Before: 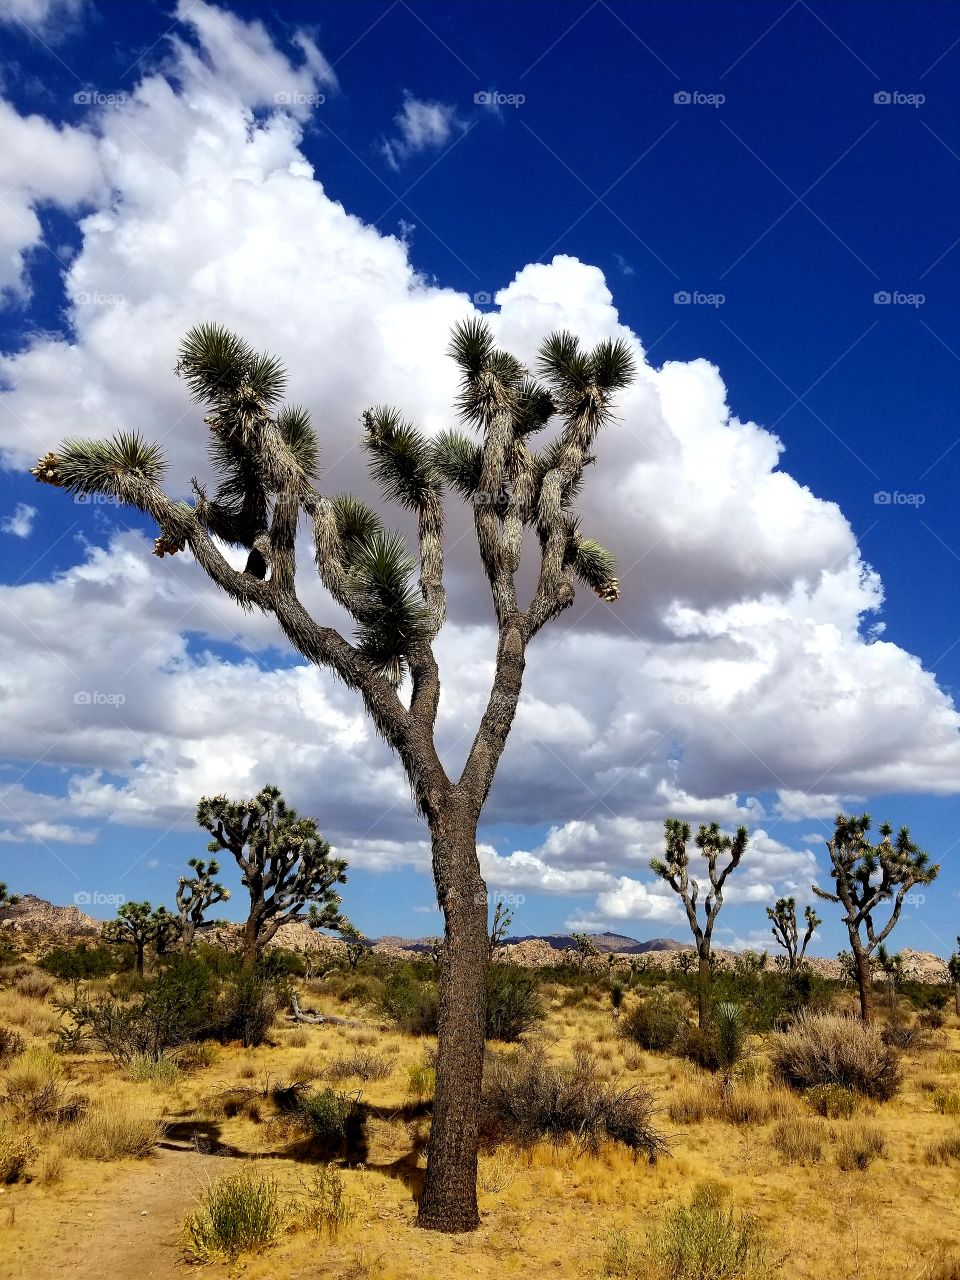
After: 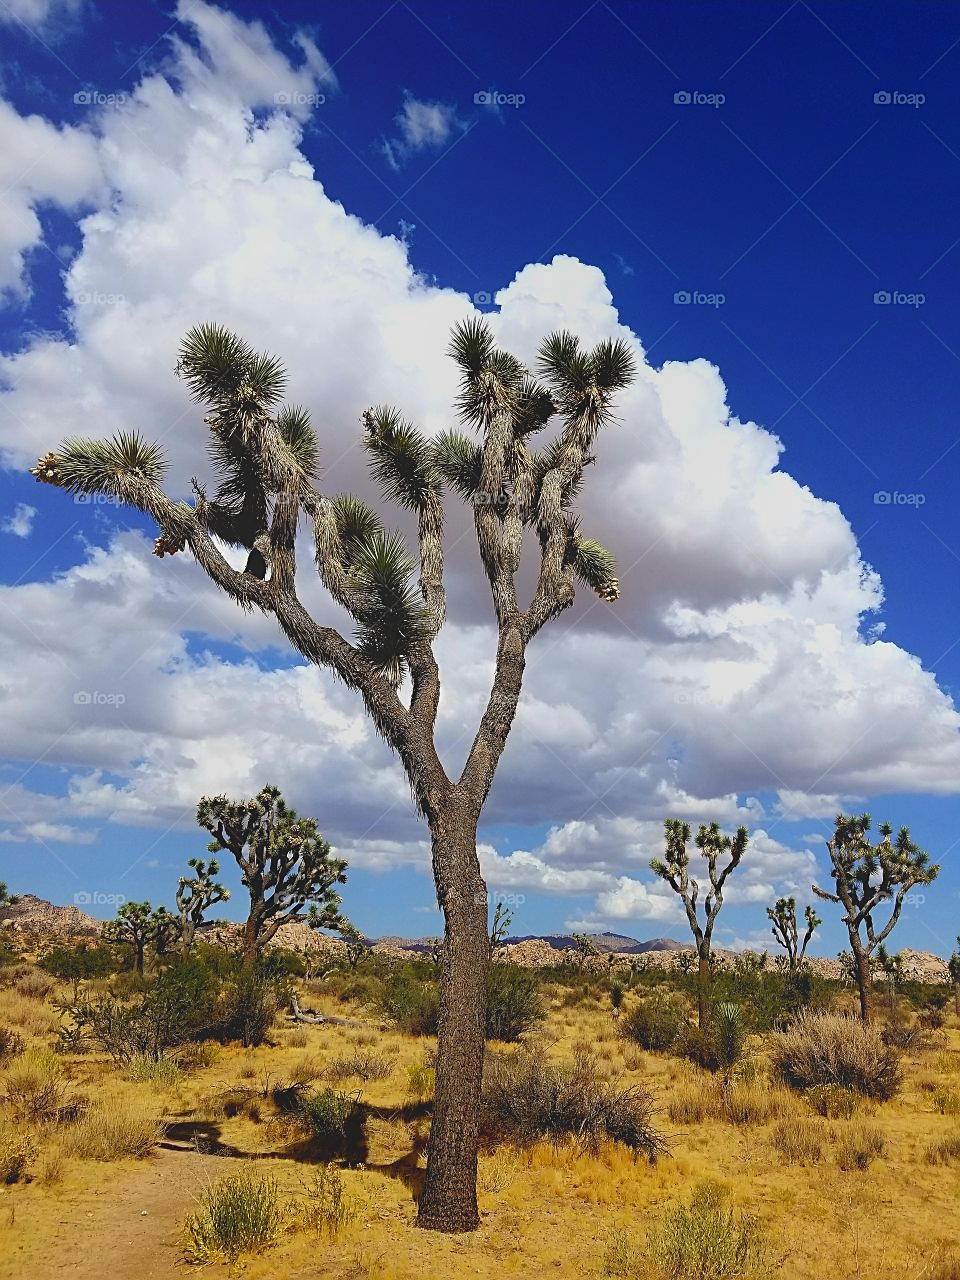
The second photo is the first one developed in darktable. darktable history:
sharpen: on, module defaults
local contrast: detail 69%
